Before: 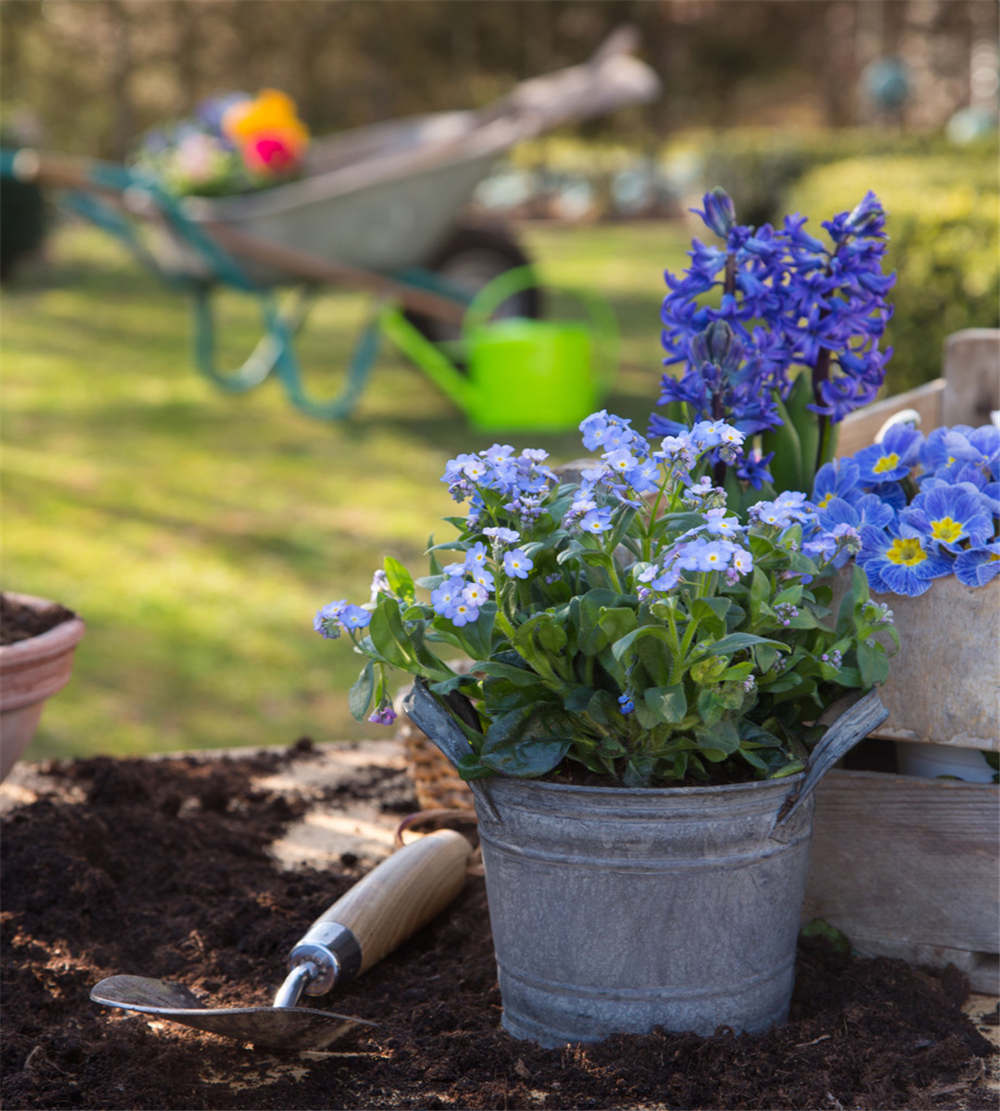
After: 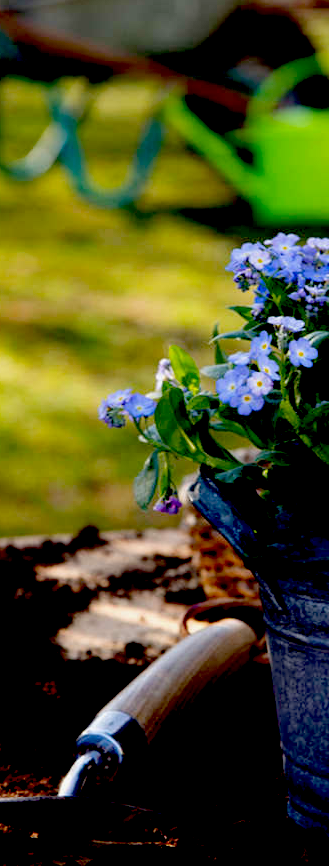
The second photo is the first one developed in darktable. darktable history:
color correction: highlights a* -0.203, highlights b* -0.082
exposure: black level correction 0.099, exposure -0.083 EV, compensate highlight preservation false
crop and rotate: left 21.55%, top 19.053%, right 45.538%, bottom 2.975%
